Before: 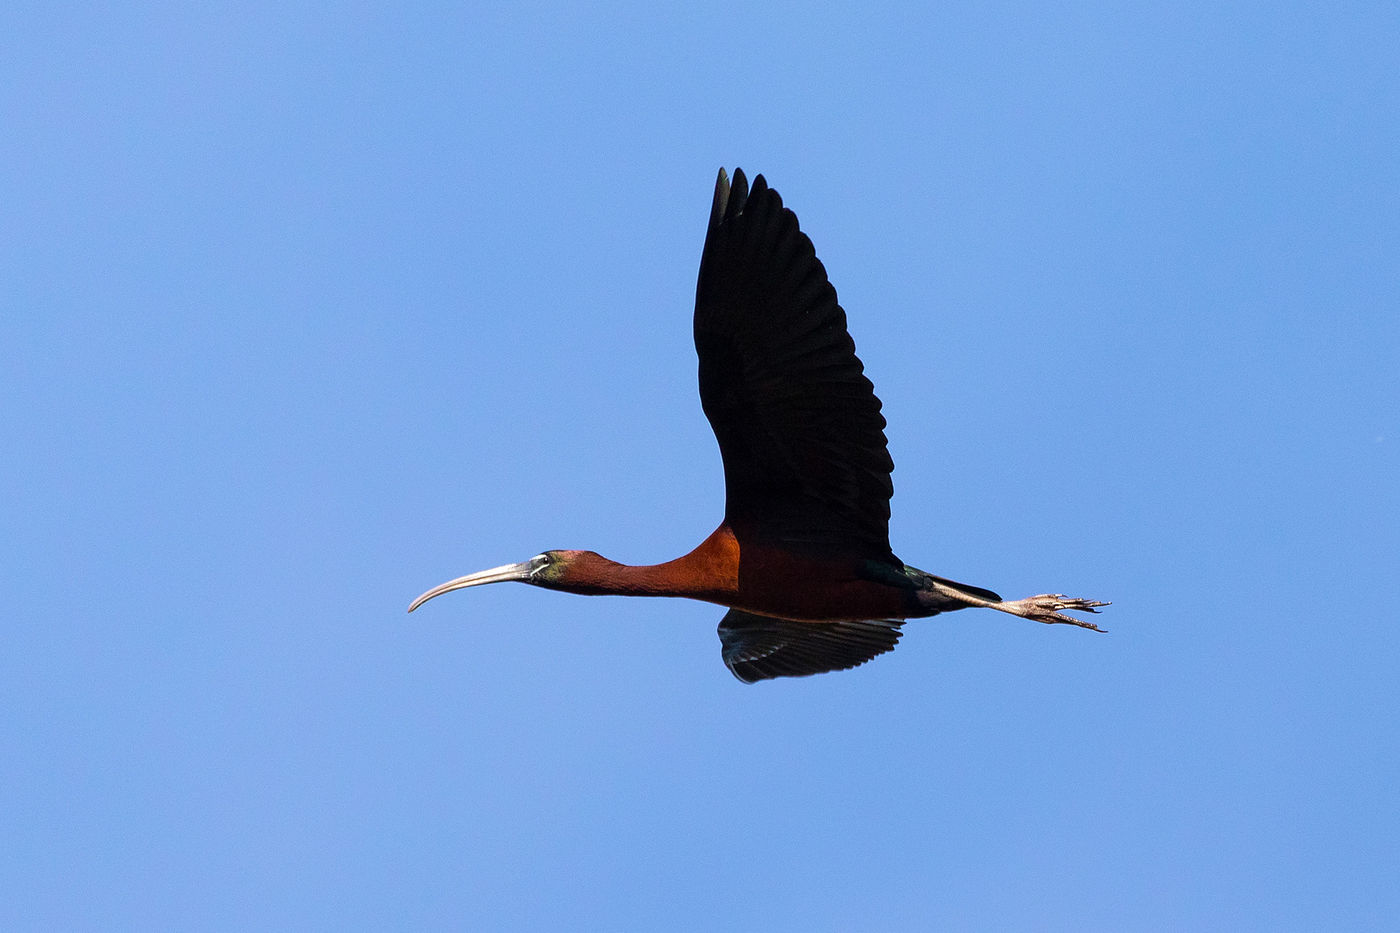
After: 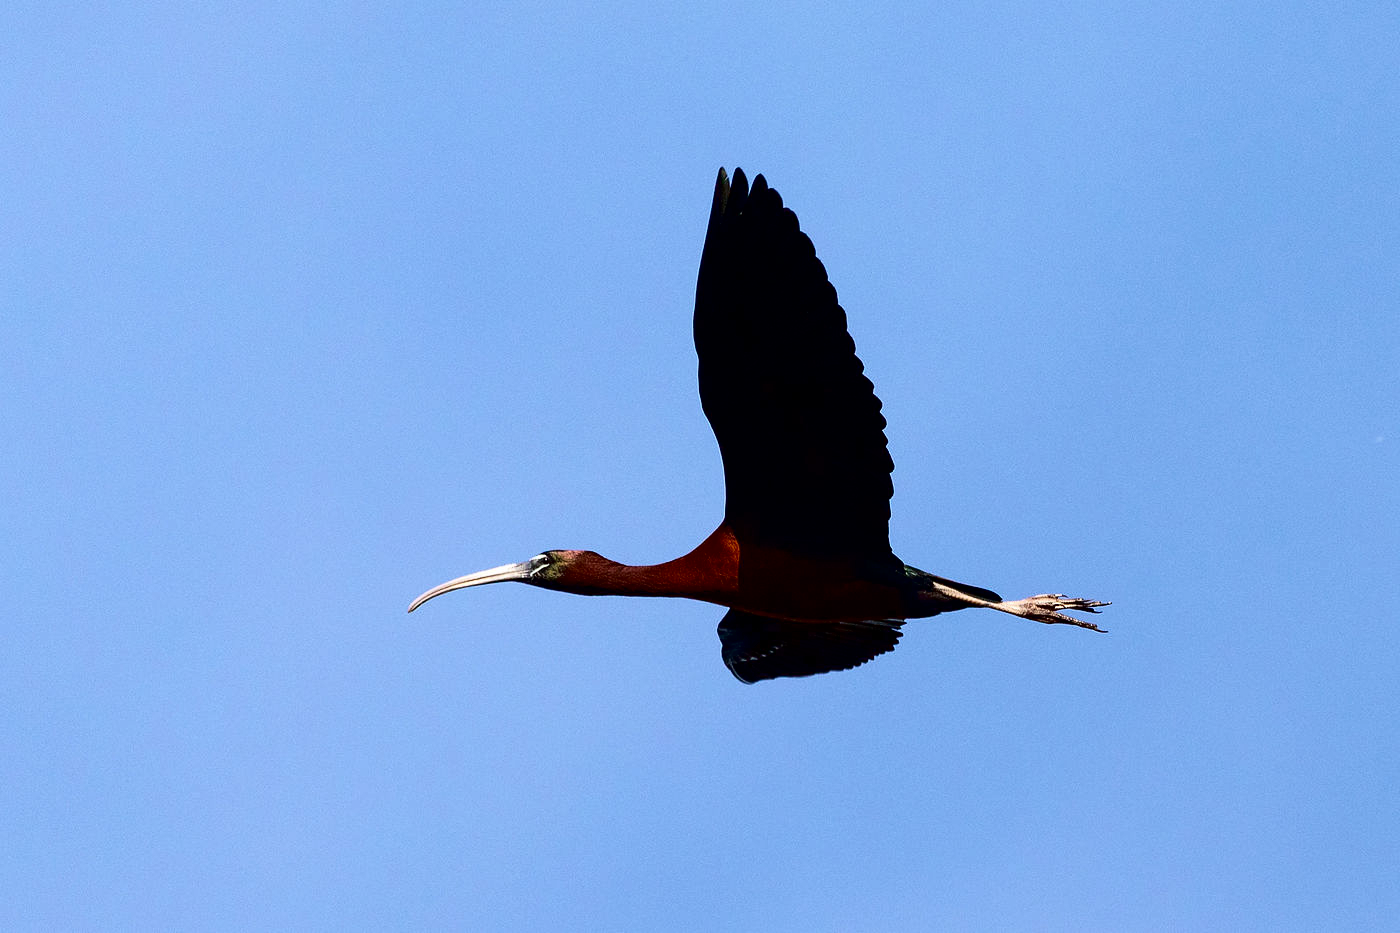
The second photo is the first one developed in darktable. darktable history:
tone curve: curves: ch0 [(0, 0) (0.078, 0) (0.241, 0.056) (0.59, 0.574) (0.802, 0.868) (1, 1)], color space Lab, independent channels, preserve colors none
